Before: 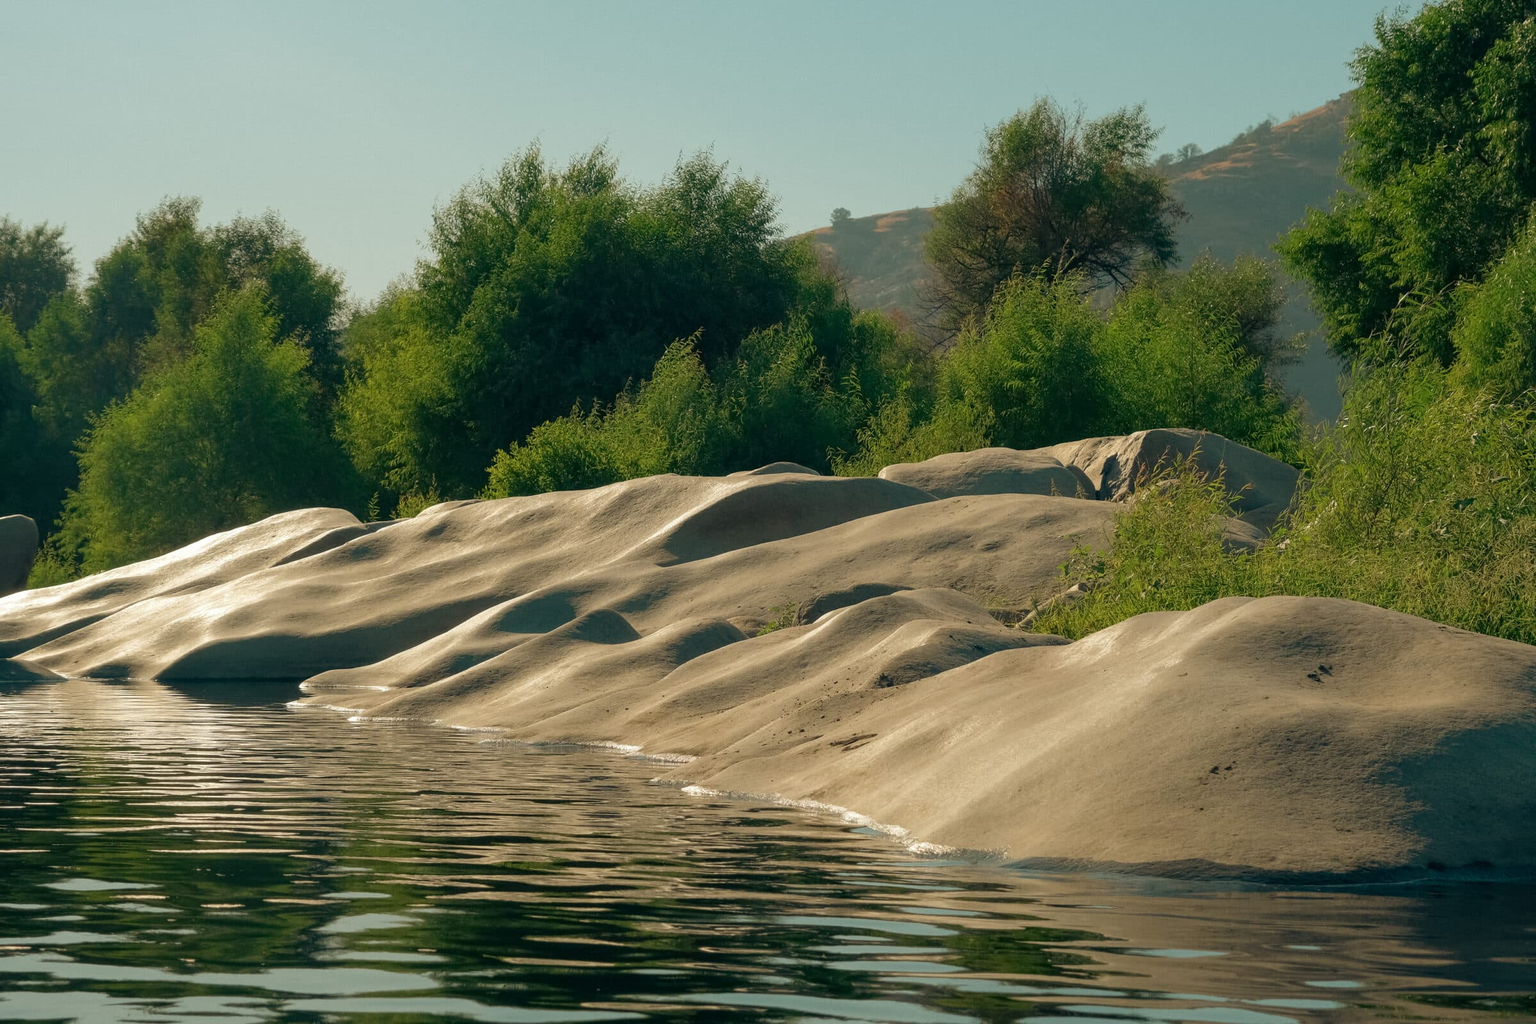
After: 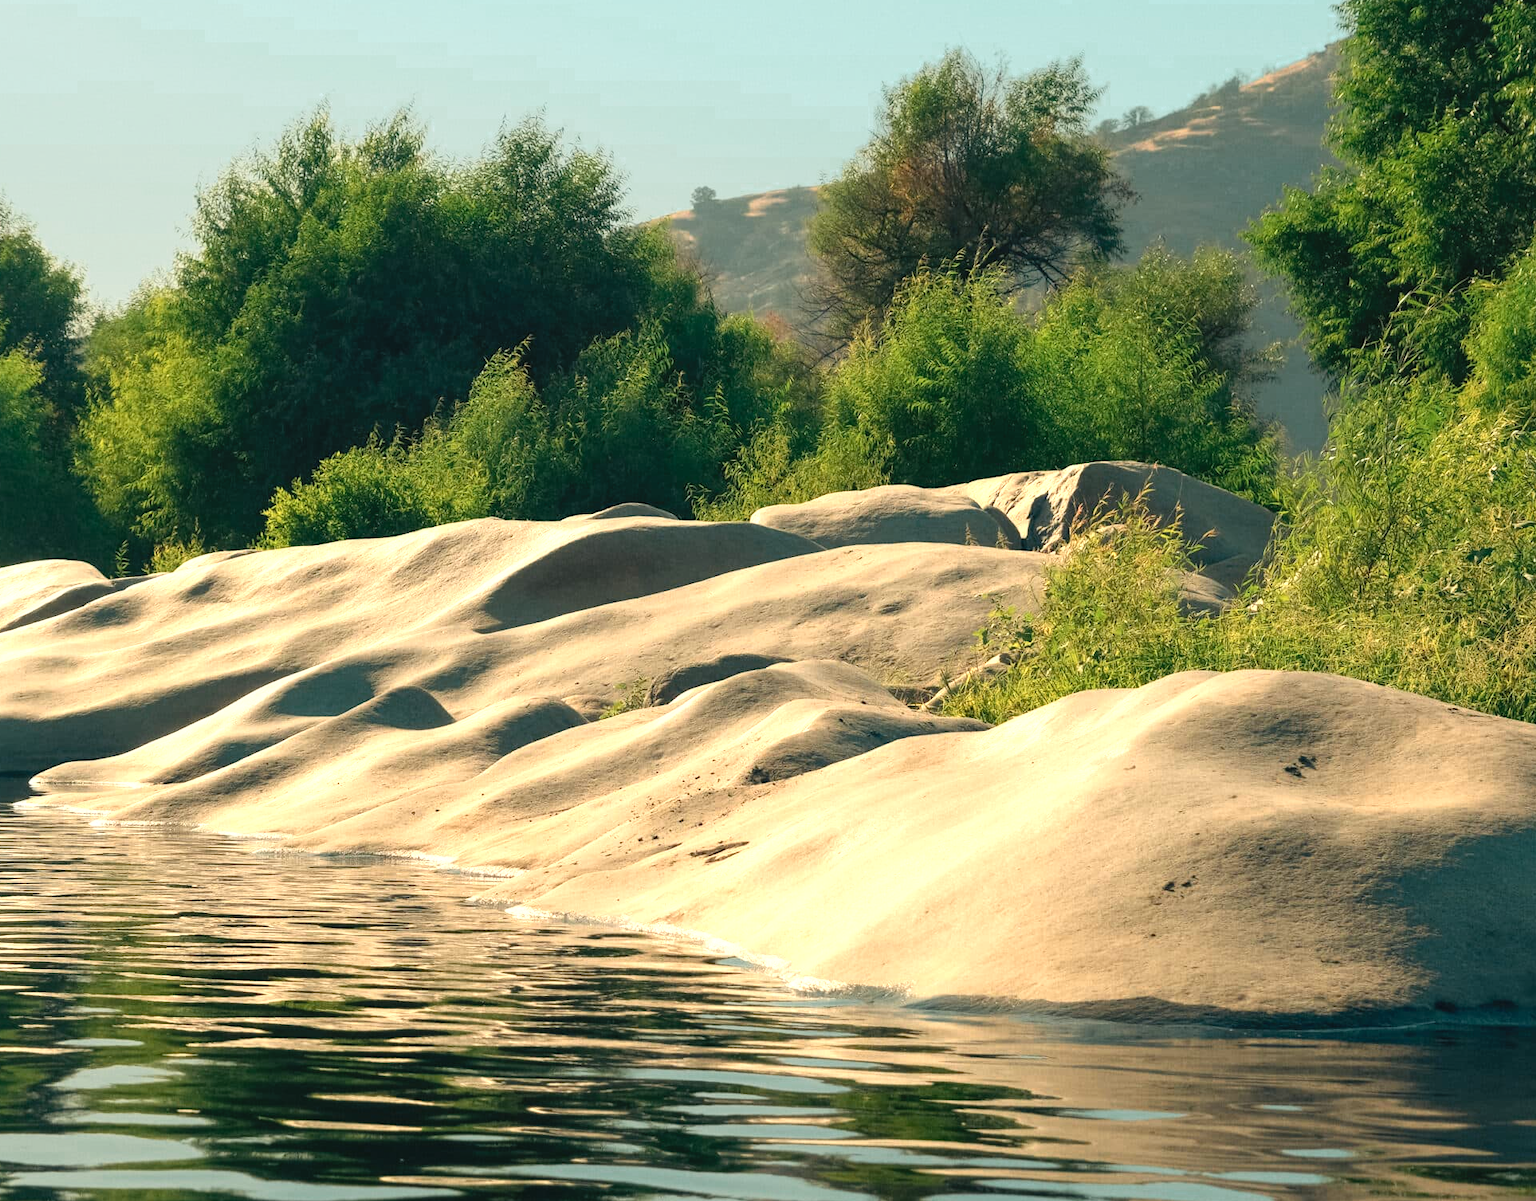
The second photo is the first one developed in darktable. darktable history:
contrast brightness saturation: contrast 0.24, brightness 0.26, saturation 0.39
color zones: curves: ch0 [(0.018, 0.548) (0.197, 0.654) (0.425, 0.447) (0.605, 0.658) (0.732, 0.579)]; ch1 [(0.105, 0.531) (0.224, 0.531) (0.386, 0.39) (0.618, 0.456) (0.732, 0.456) (0.956, 0.421)]; ch2 [(0.039, 0.583) (0.215, 0.465) (0.399, 0.544) (0.465, 0.548) (0.614, 0.447) (0.724, 0.43) (0.882, 0.623) (0.956, 0.632)]
crop and rotate: left 17.959%, top 5.771%, right 1.742%
exposure: compensate highlight preservation false
